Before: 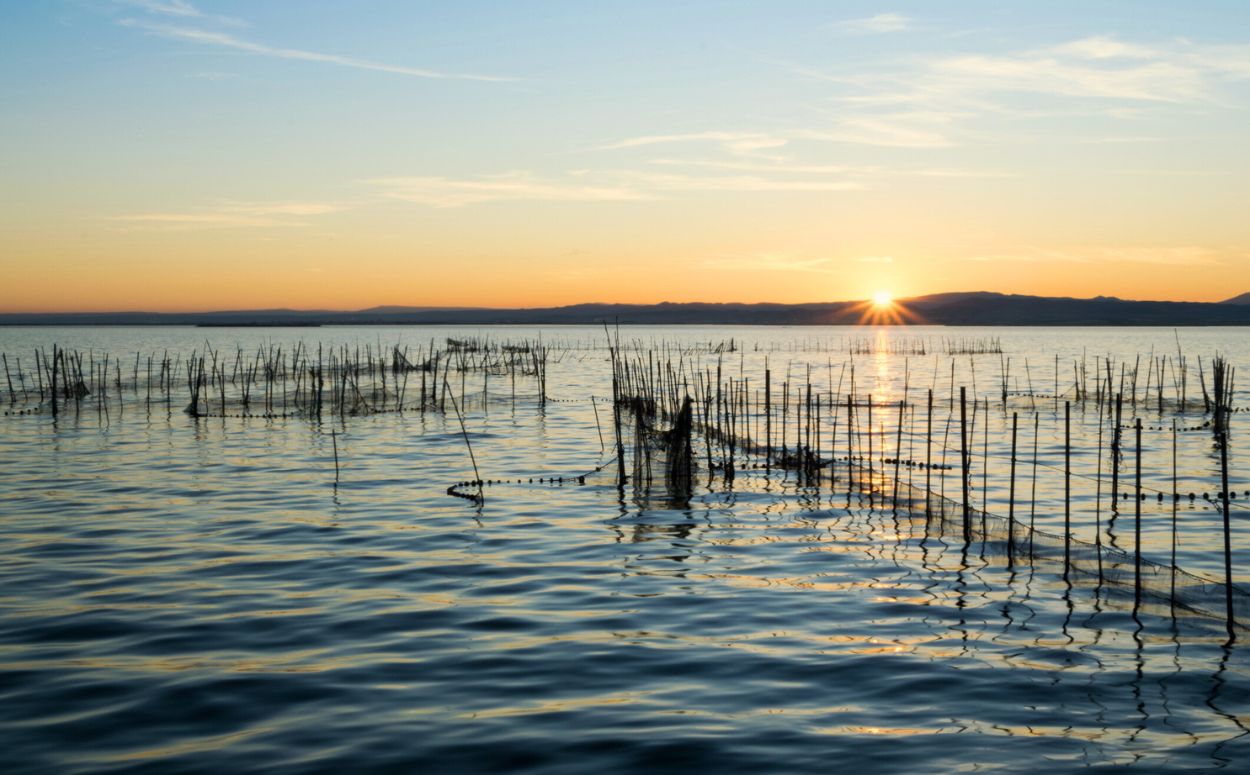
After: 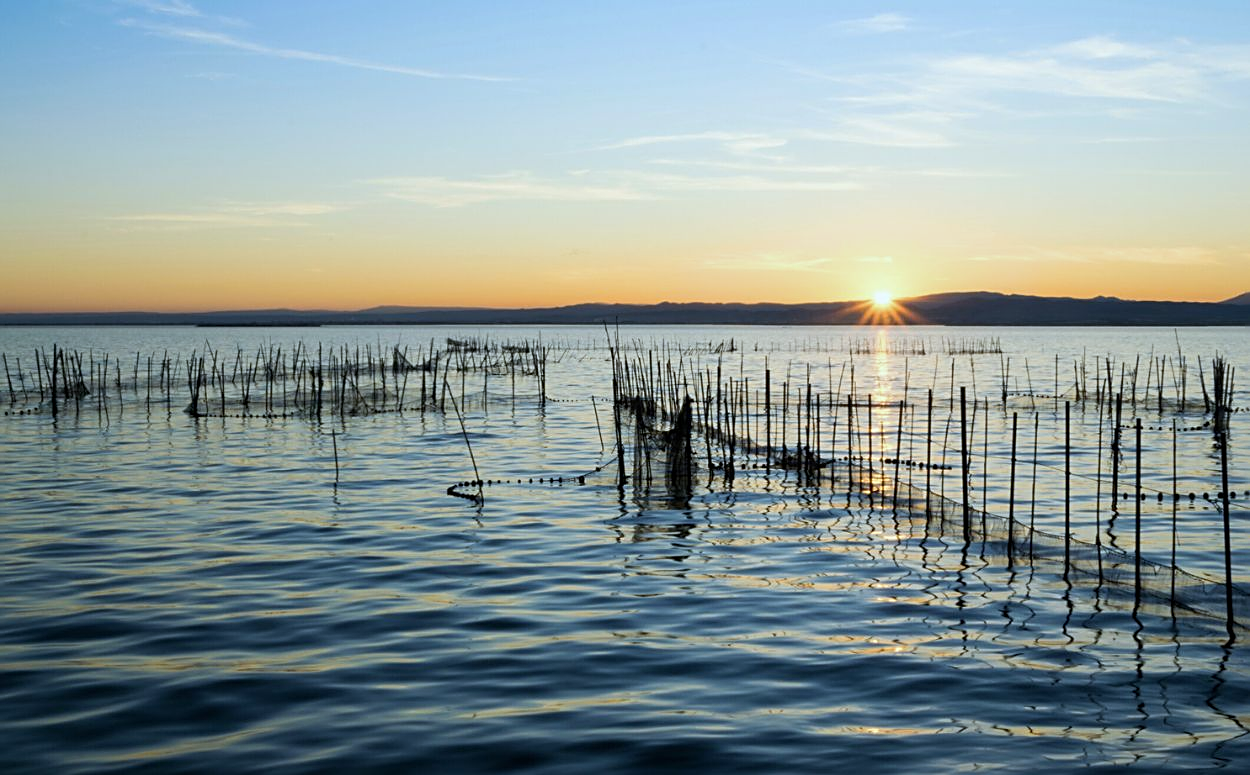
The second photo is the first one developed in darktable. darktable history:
sharpen: on, module defaults
white balance: red 0.924, blue 1.095
